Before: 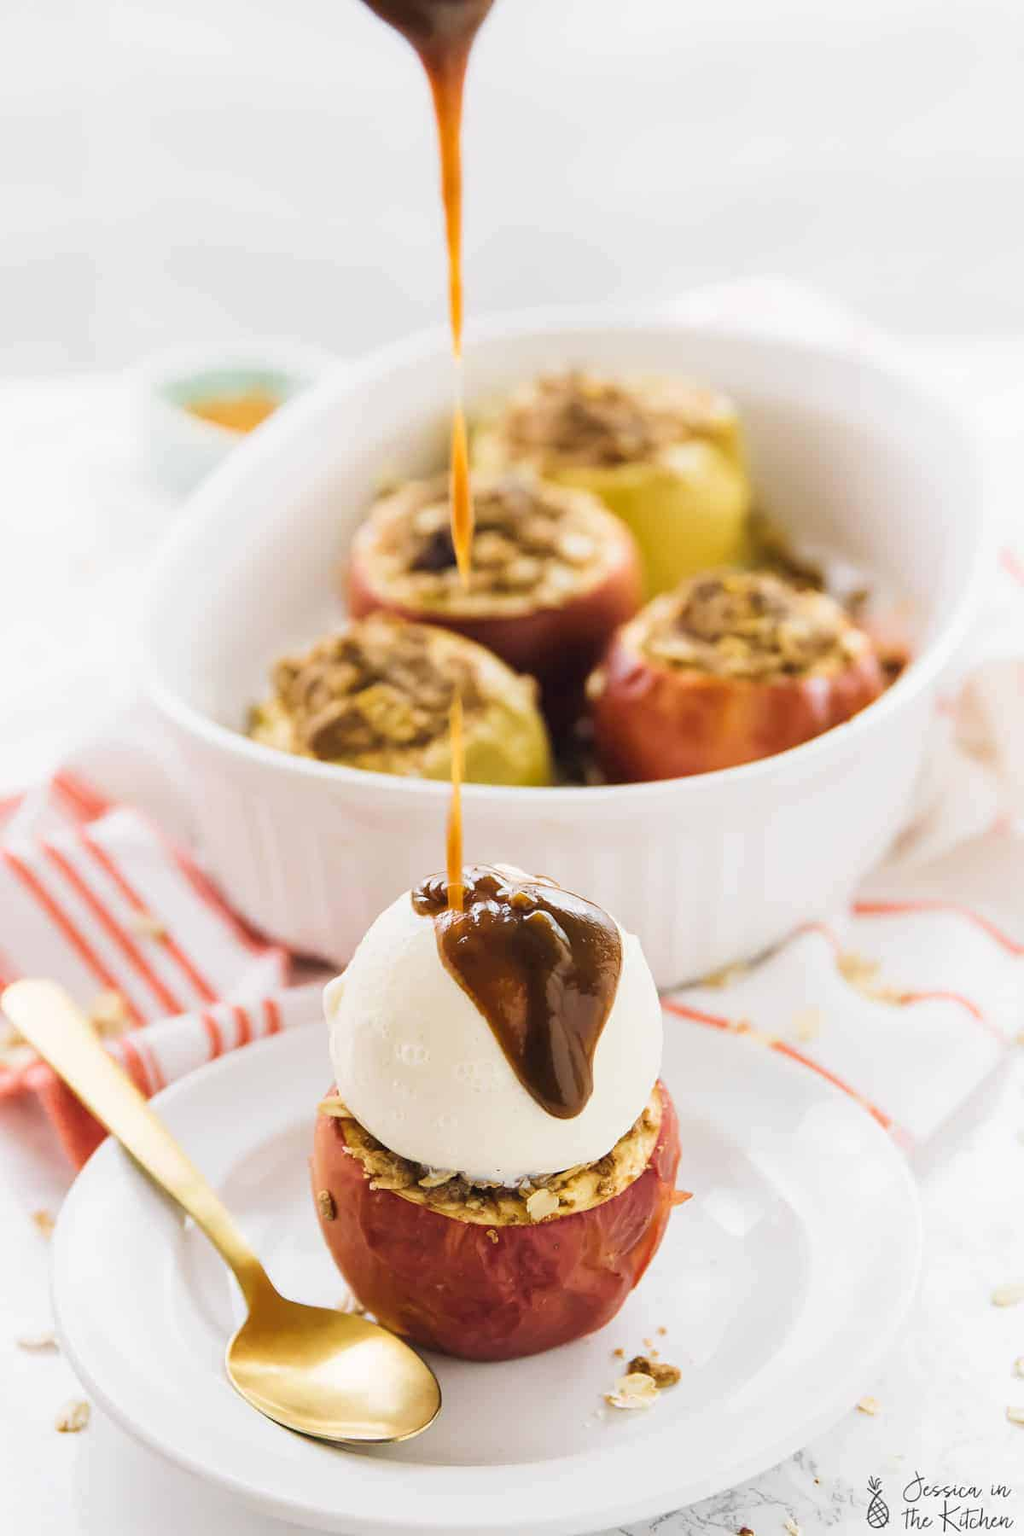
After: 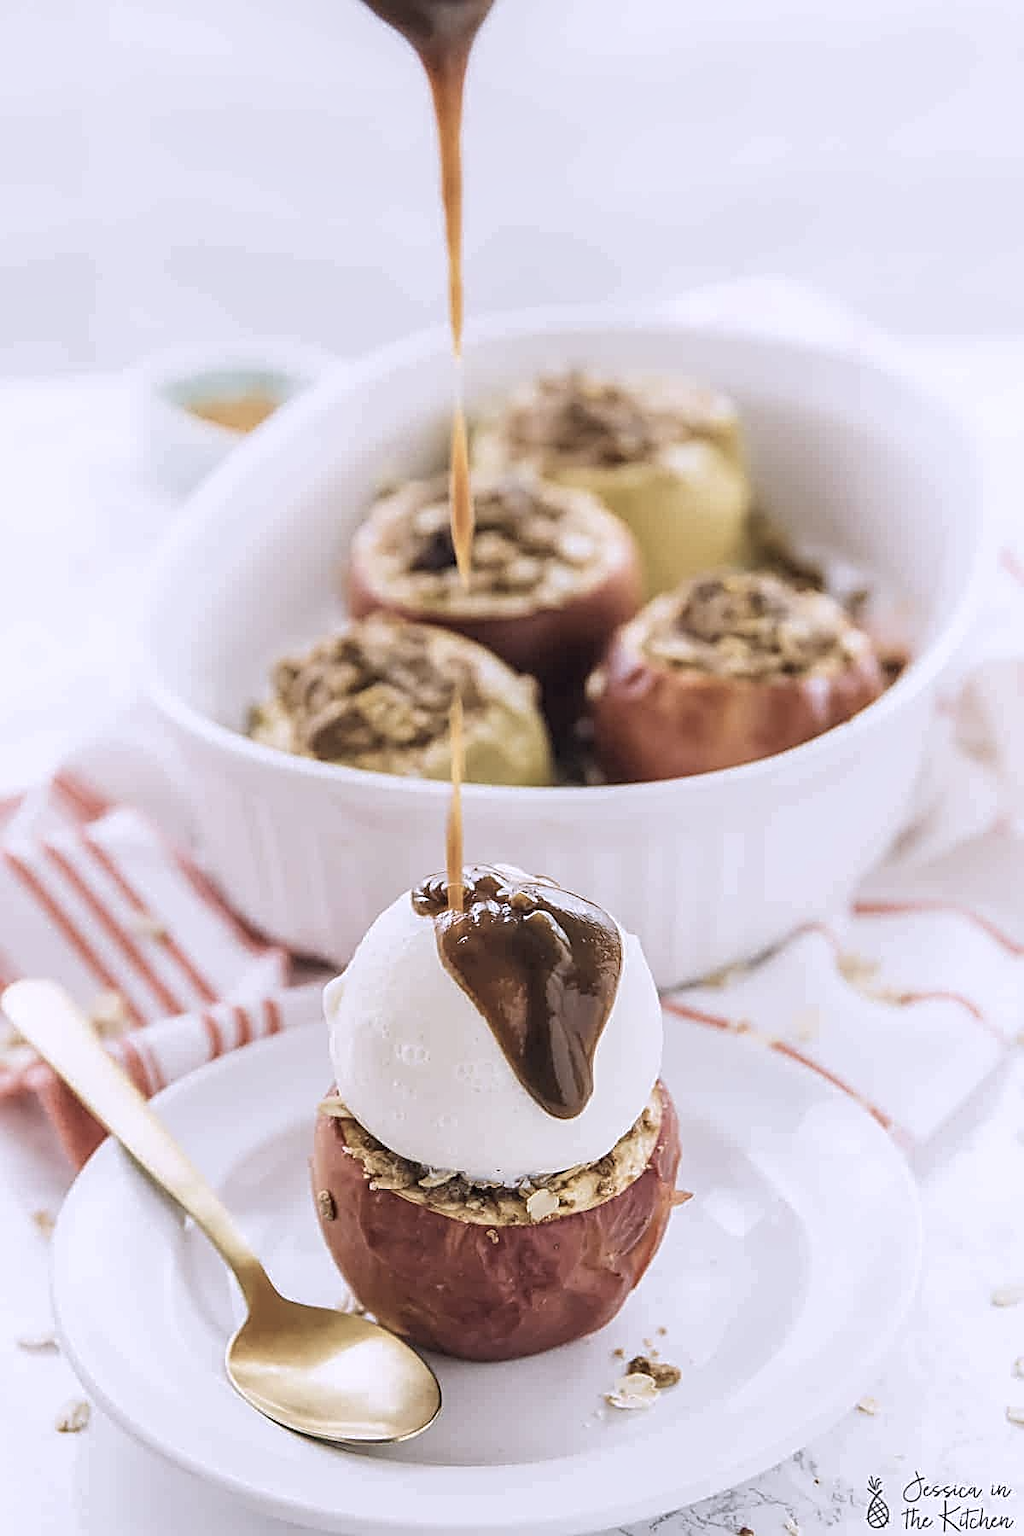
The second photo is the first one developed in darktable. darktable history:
contrast brightness saturation: contrast -0.047, saturation -0.416
color calibration: illuminant as shot in camera, x 0.363, y 0.386, temperature 4546.66 K
sharpen: radius 2.696, amount 0.666
local contrast: on, module defaults
